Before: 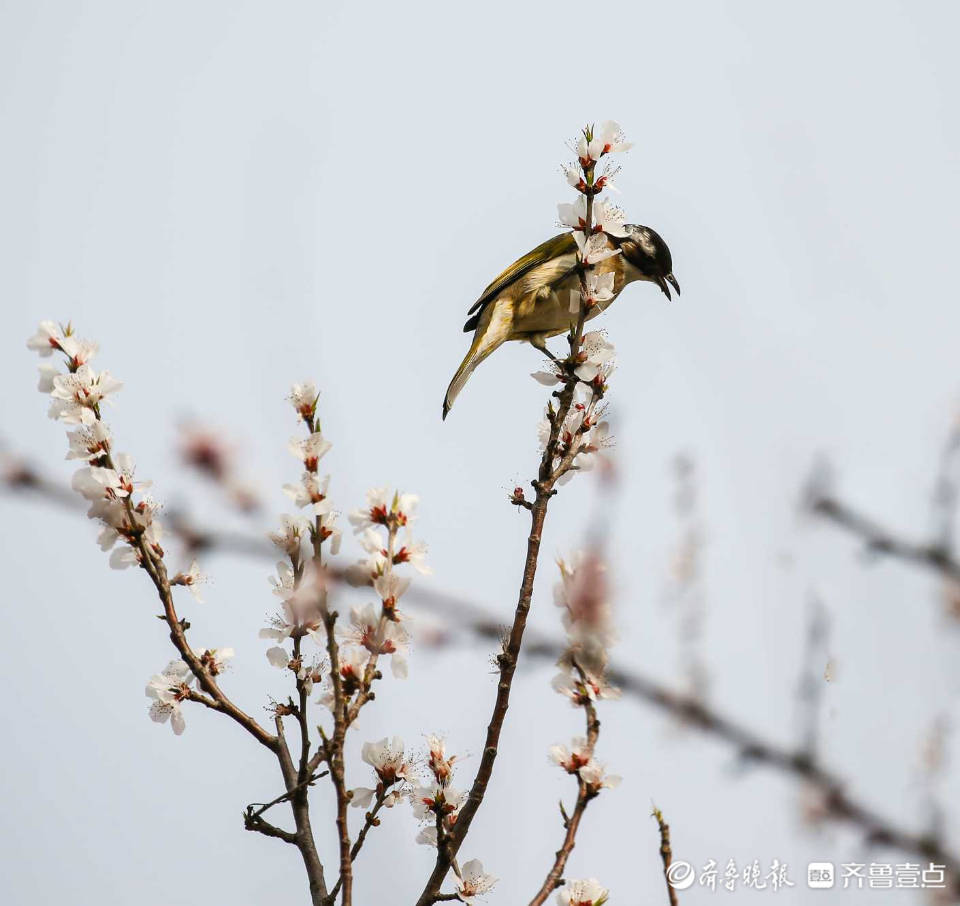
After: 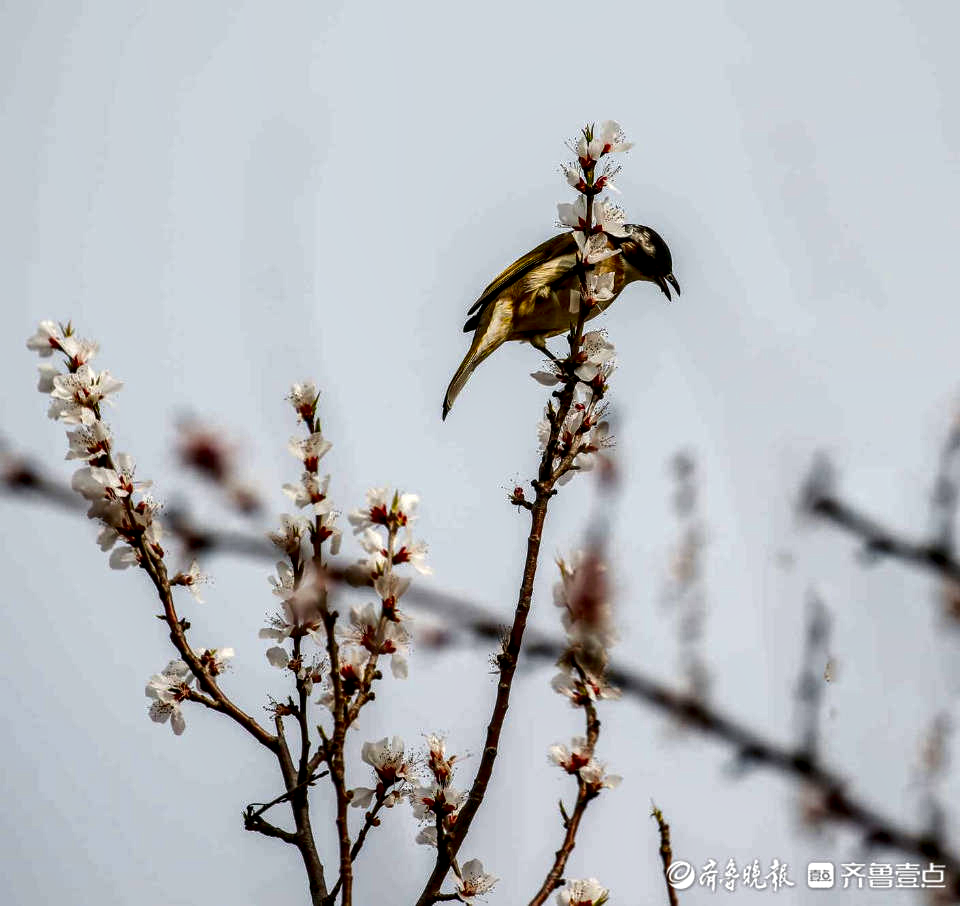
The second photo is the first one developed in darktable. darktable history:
local contrast: highlights 60%, shadows 60%, detail 160%
contrast brightness saturation: brightness -0.25, saturation 0.2
